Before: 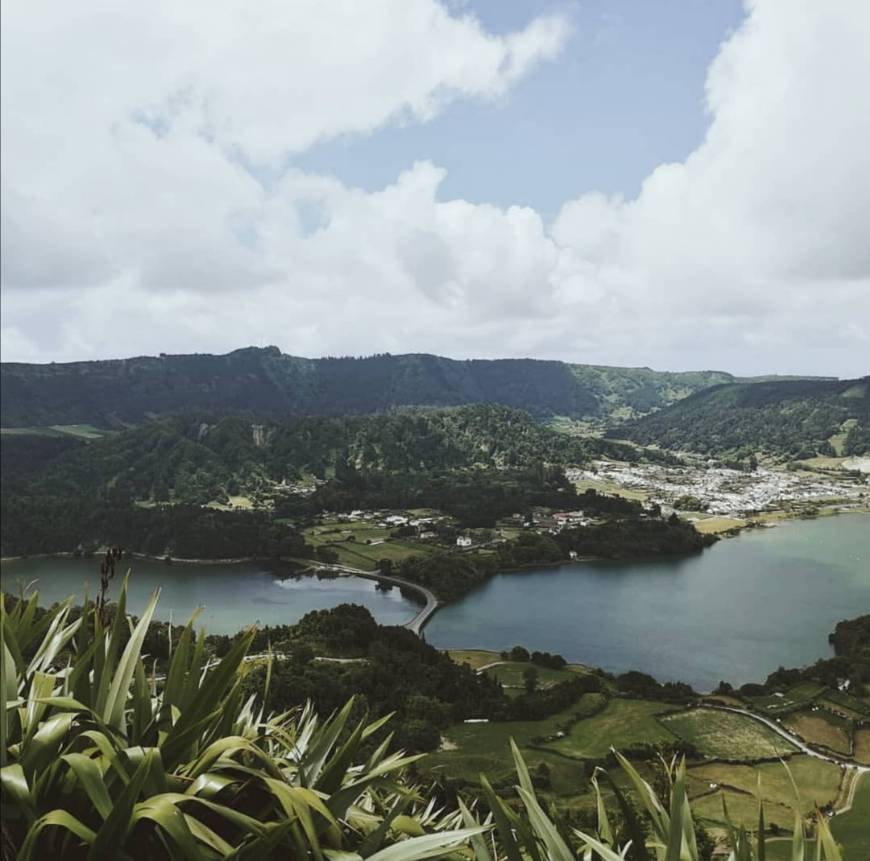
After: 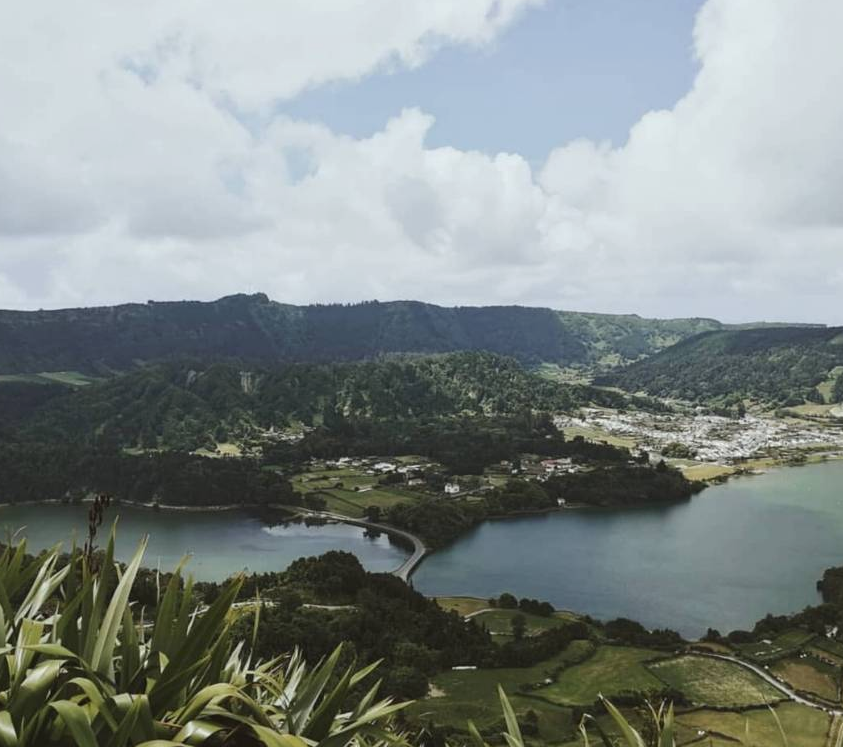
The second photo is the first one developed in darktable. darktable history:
crop: left 1.468%, top 6.187%, right 1.527%, bottom 6.973%
exposure: exposure -0.067 EV, compensate highlight preservation false
